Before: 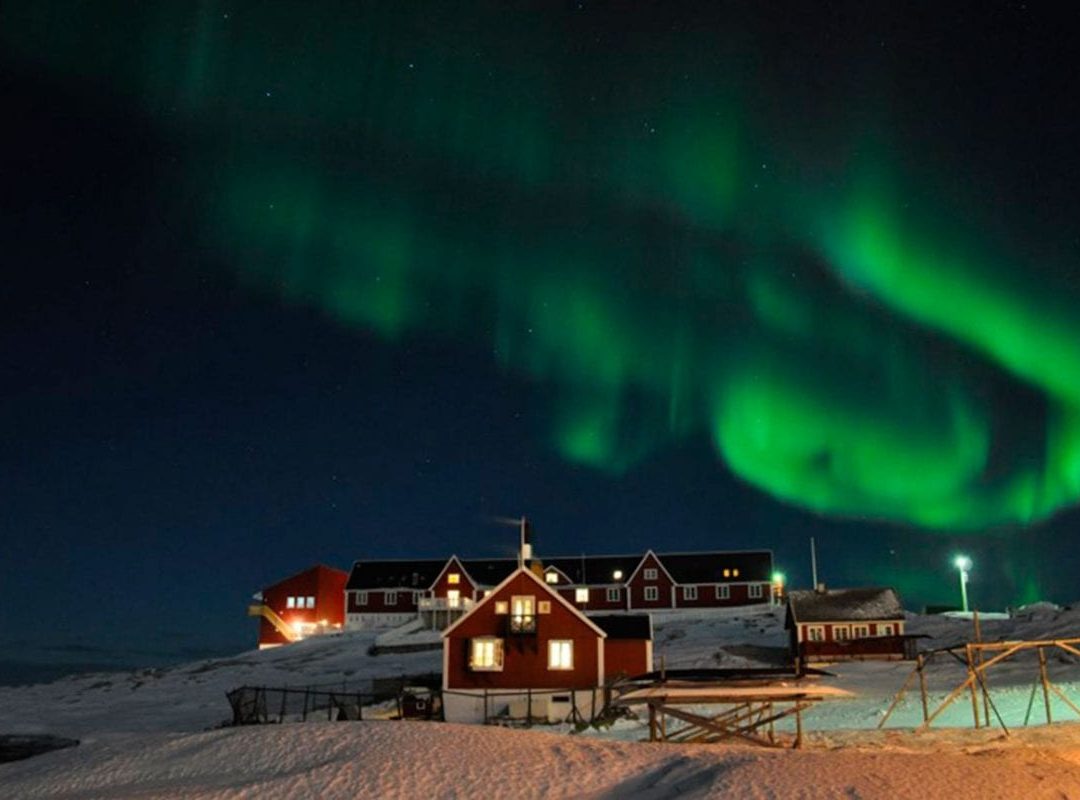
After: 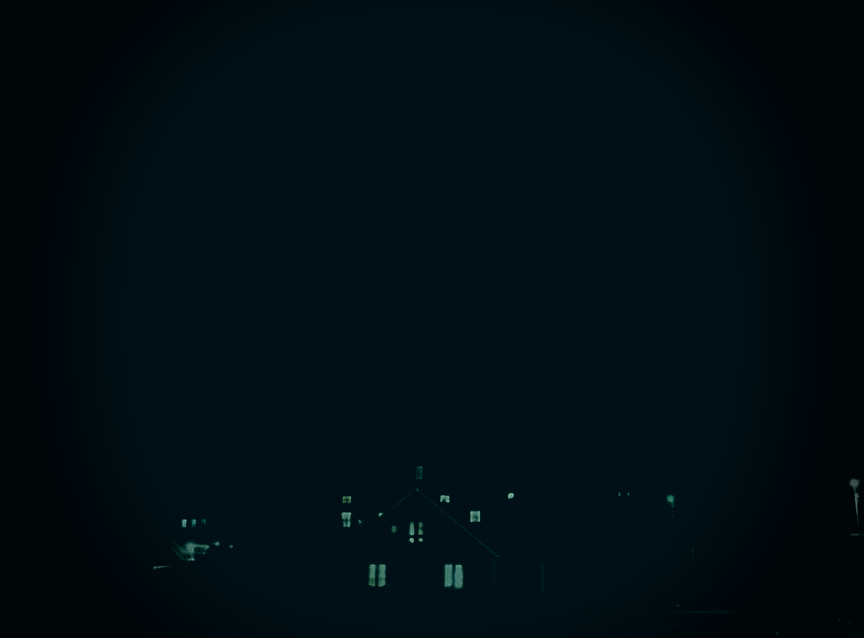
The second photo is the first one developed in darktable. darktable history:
exposure: exposure 0.014 EV, compensate highlight preservation false
crop and rotate: left 9.974%, top 10.039%, right 9.974%, bottom 10.164%
color correction: highlights a* -19.62, highlights b* 9.8, shadows a* -20.9, shadows b* -11.13
contrast brightness saturation: contrast 0.217
levels: levels [0.721, 0.937, 0.997]
vignetting: fall-off start 68.53%, fall-off radius 28.73%, width/height ratio 0.995, shape 0.839
filmic rgb: black relative exposure -5.02 EV, white relative exposure 3.98 EV, hardness 2.89, contrast 1.299, highlights saturation mix -30.22%
sharpen: on, module defaults
